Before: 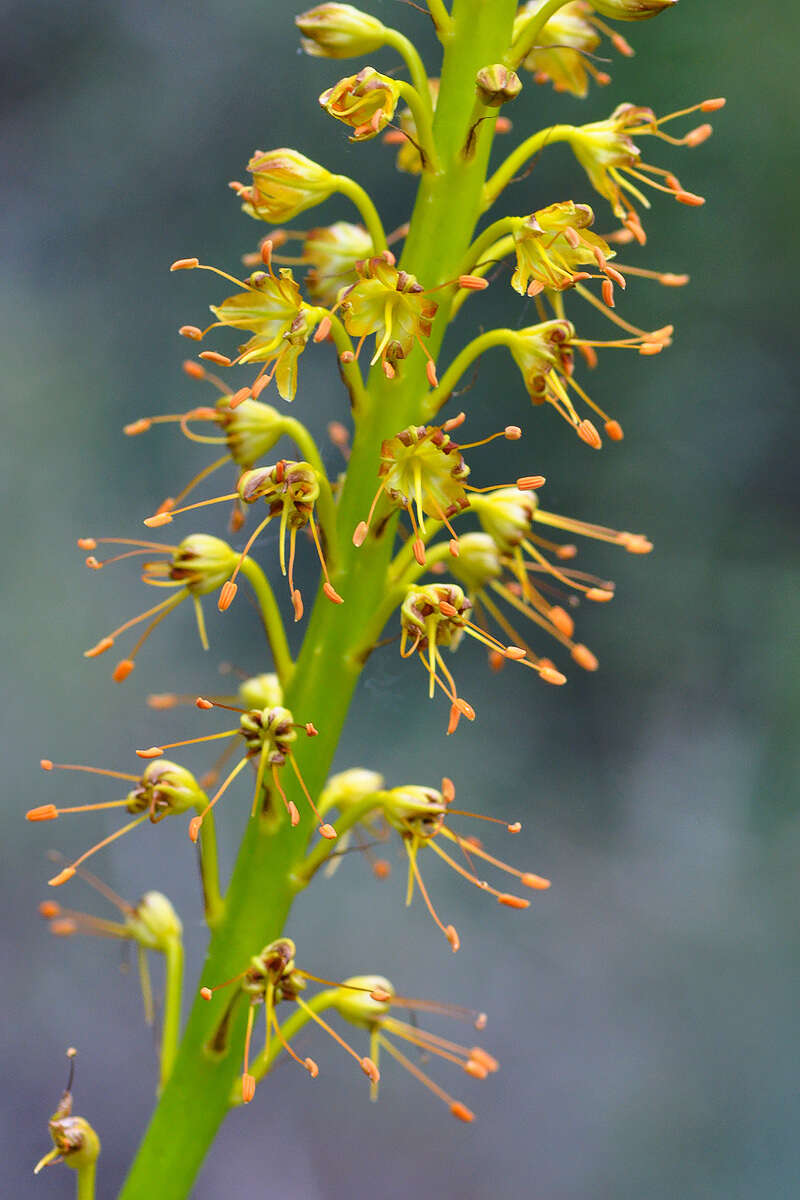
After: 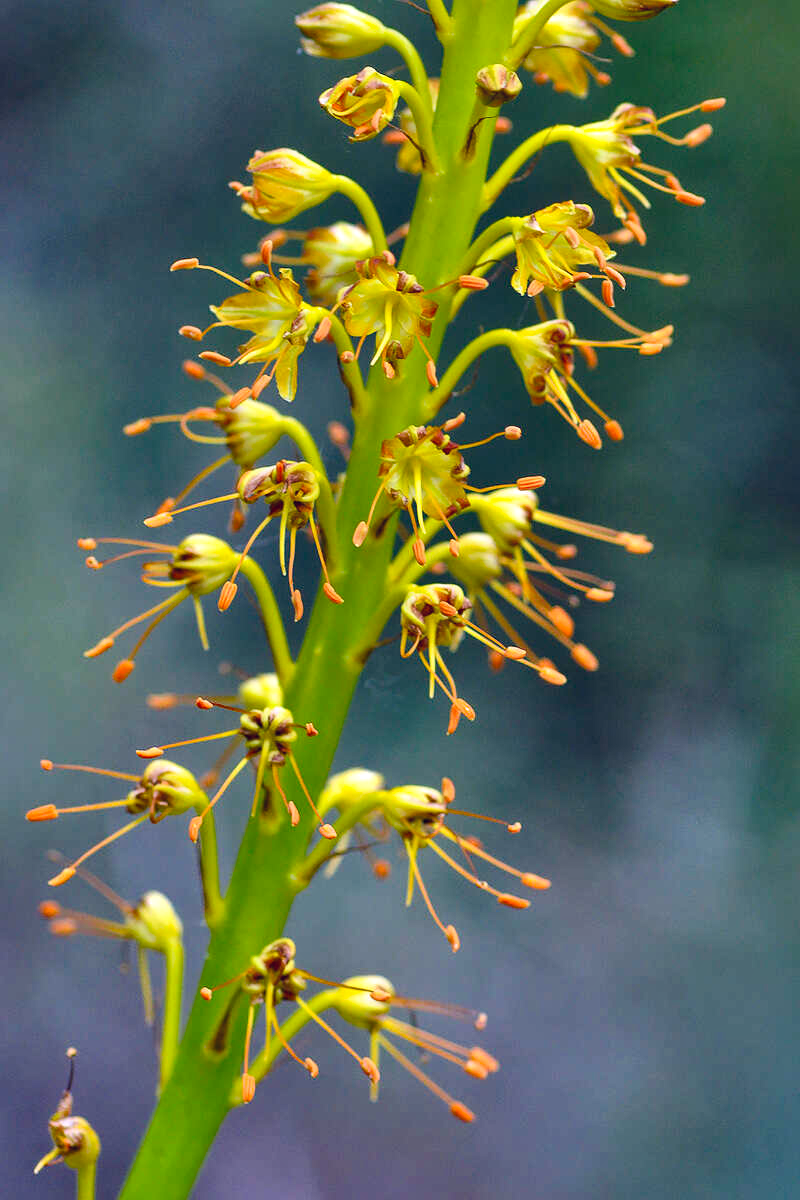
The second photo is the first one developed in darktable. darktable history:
contrast brightness saturation: contrast 0.076, saturation 0.021
local contrast: mode bilateral grid, contrast 21, coarseness 50, detail 119%, midtone range 0.2
haze removal: strength 0.294, distance 0.246, compatibility mode true, adaptive false
color balance rgb: global offset › chroma 0.144%, global offset › hue 253.04°, perceptual saturation grading › global saturation 0.096%, perceptual saturation grading › mid-tones 11.488%, global vibrance 16.269%, saturation formula JzAzBz (2021)
